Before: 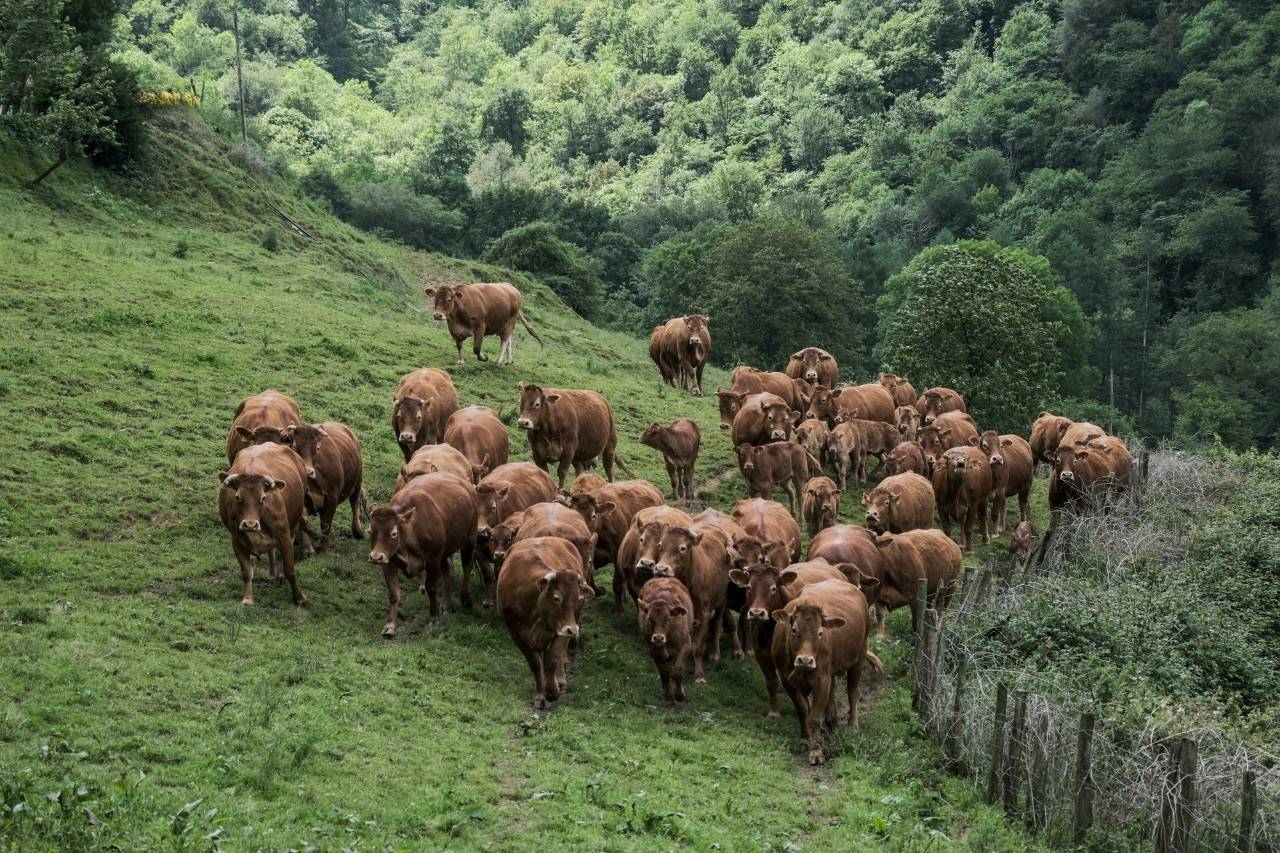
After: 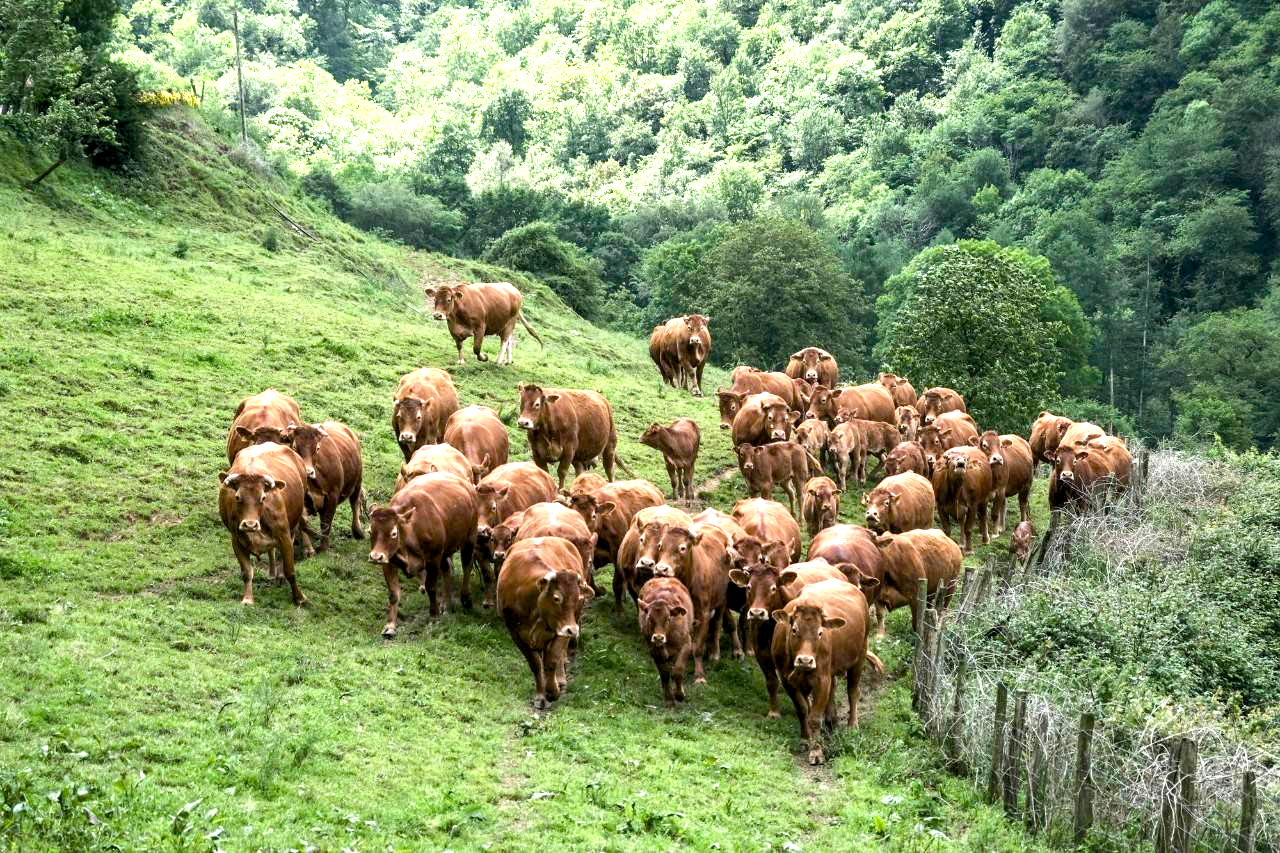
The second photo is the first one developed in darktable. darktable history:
exposure: exposure 1.16 EV, compensate exposure bias true, compensate highlight preservation false
color balance rgb: global offset › luminance -0.51%, perceptual saturation grading › global saturation 27.53%, perceptual saturation grading › highlights -25%, perceptual saturation grading › shadows 25%, perceptual brilliance grading › highlights 6.62%, perceptual brilliance grading › mid-tones 17.07%, perceptual brilliance grading › shadows -5.23%
